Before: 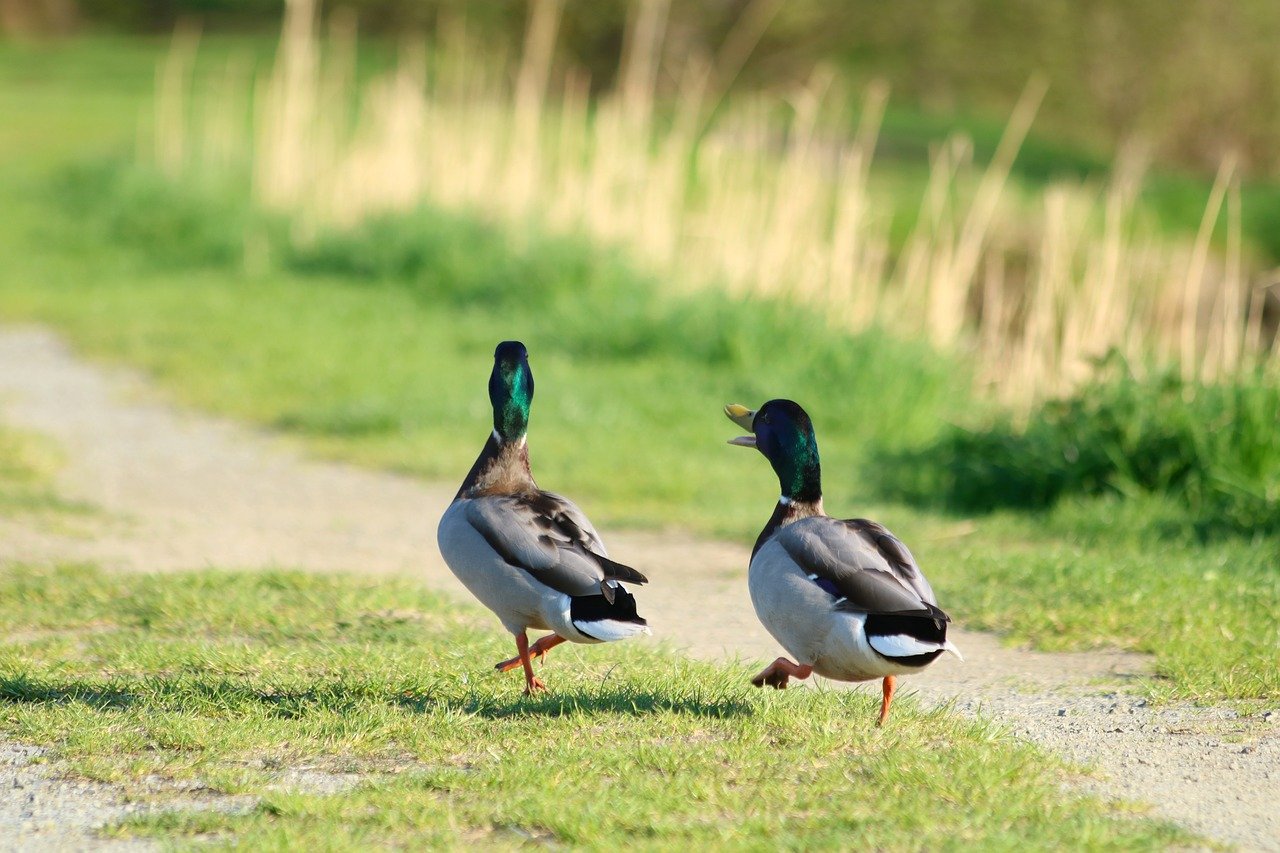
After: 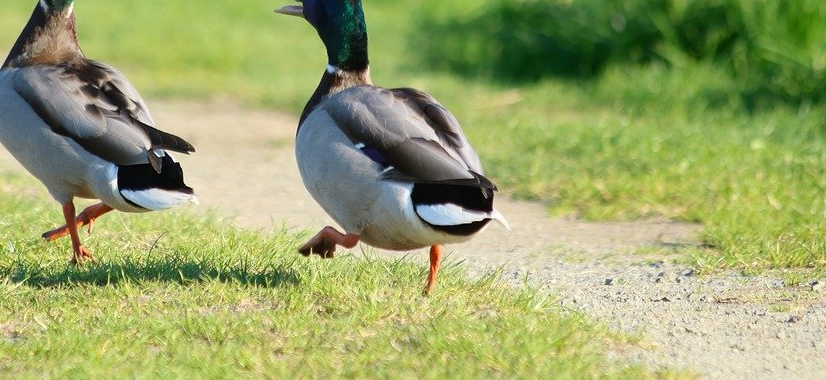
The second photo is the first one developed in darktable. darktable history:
crop and rotate: left 35.411%, top 50.62%, bottom 4.813%
